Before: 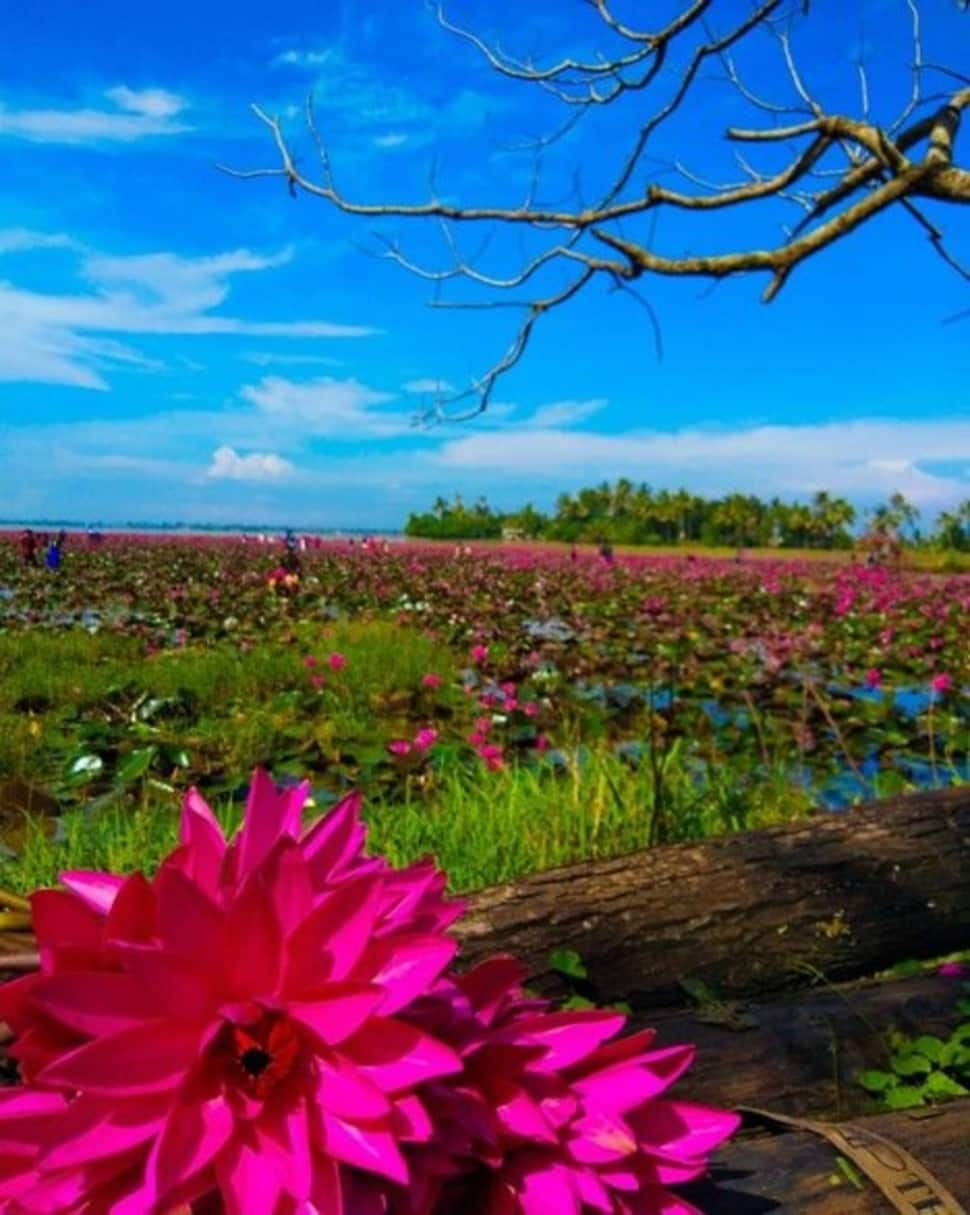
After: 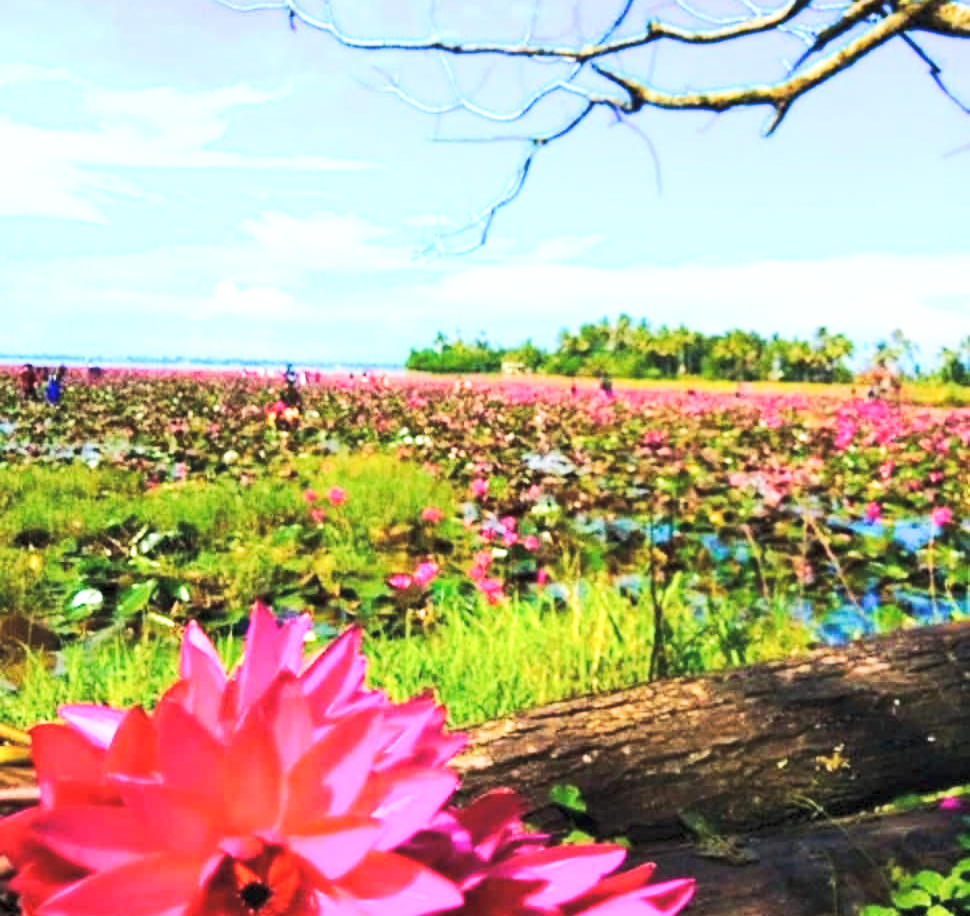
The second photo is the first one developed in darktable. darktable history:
contrast brightness saturation: brightness 0.146
base curve: curves: ch0 [(0, 0) (0.028, 0.03) (0.121, 0.232) (0.46, 0.748) (0.859, 0.968) (1, 1)]
tone curve: curves: ch0 [(0, 0) (0.003, 0.01) (0.011, 0.017) (0.025, 0.035) (0.044, 0.068) (0.069, 0.109) (0.1, 0.144) (0.136, 0.185) (0.177, 0.231) (0.224, 0.279) (0.277, 0.346) (0.335, 0.42) (0.399, 0.5) (0.468, 0.603) (0.543, 0.712) (0.623, 0.808) (0.709, 0.883) (0.801, 0.957) (0.898, 0.993) (1, 1)], preserve colors none
crop: top 13.725%, bottom 10.87%
